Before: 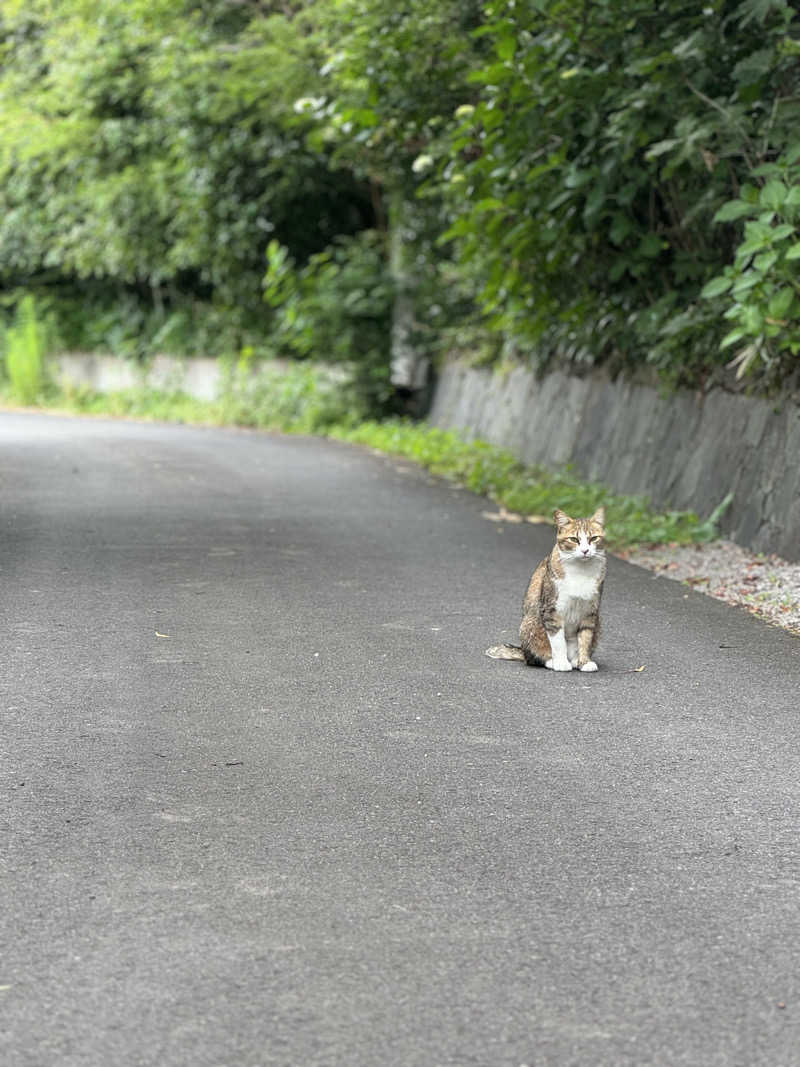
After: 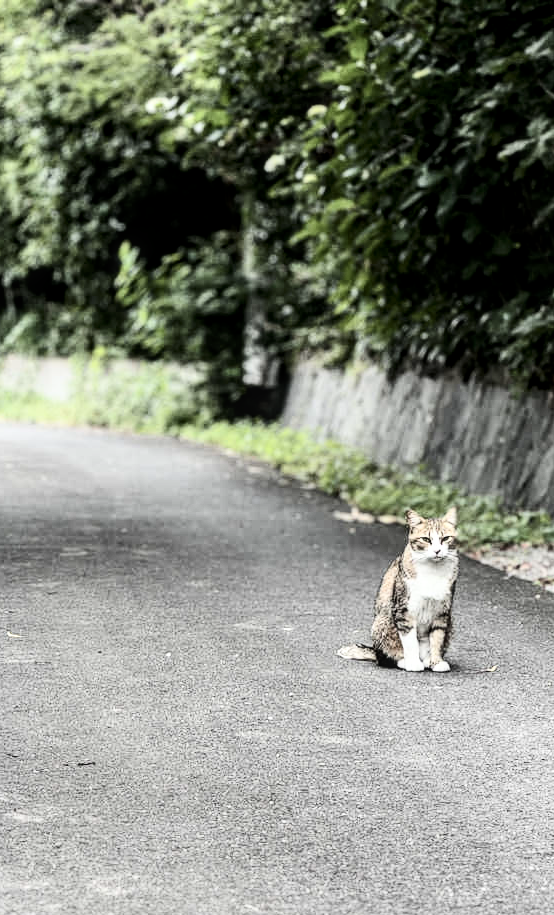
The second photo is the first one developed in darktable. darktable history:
contrast brightness saturation: contrast 0.248, saturation -0.31
filmic rgb: black relative exposure -5.28 EV, white relative exposure 2.87 EV, threshold 3.06 EV, dynamic range scaling -37.25%, hardness 3.99, contrast 1.613, highlights saturation mix -0.529%, enable highlight reconstruction true
local contrast: on, module defaults
crop: left 18.528%, right 12.136%, bottom 14.153%
